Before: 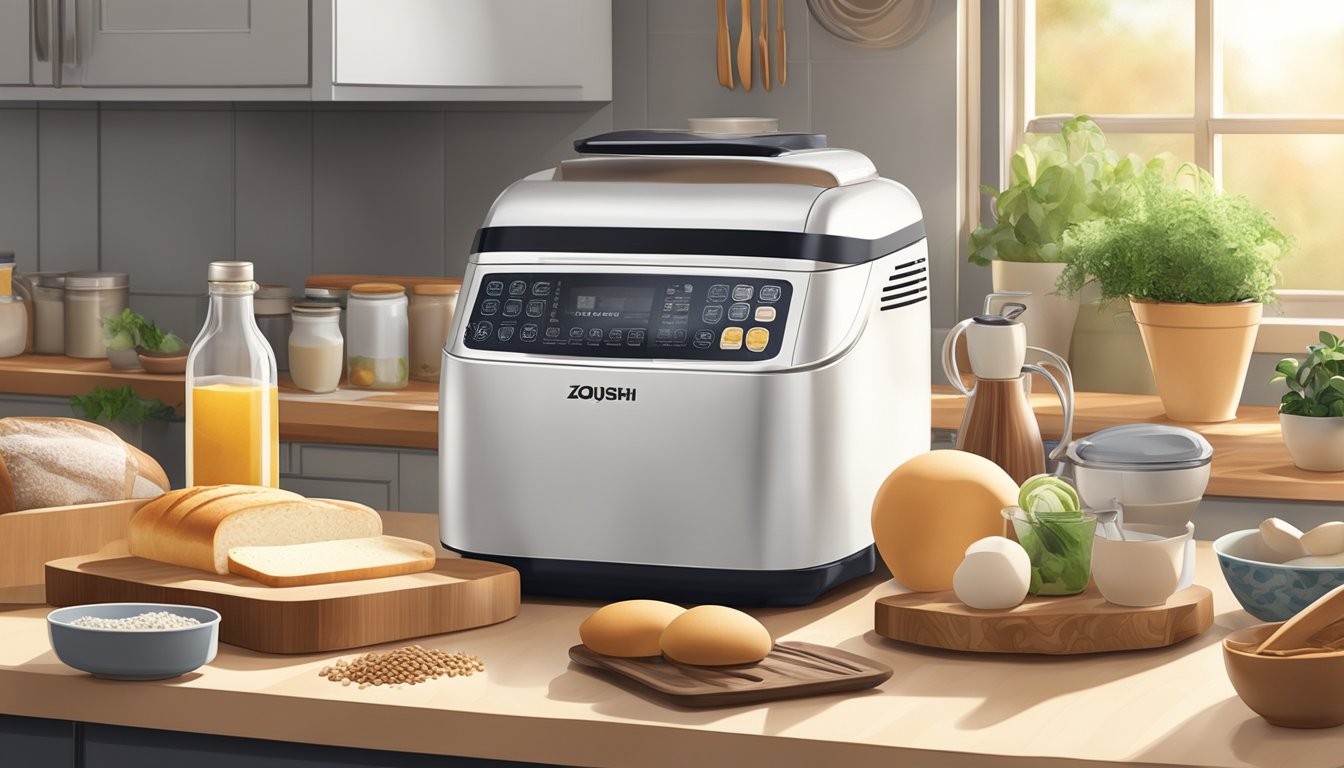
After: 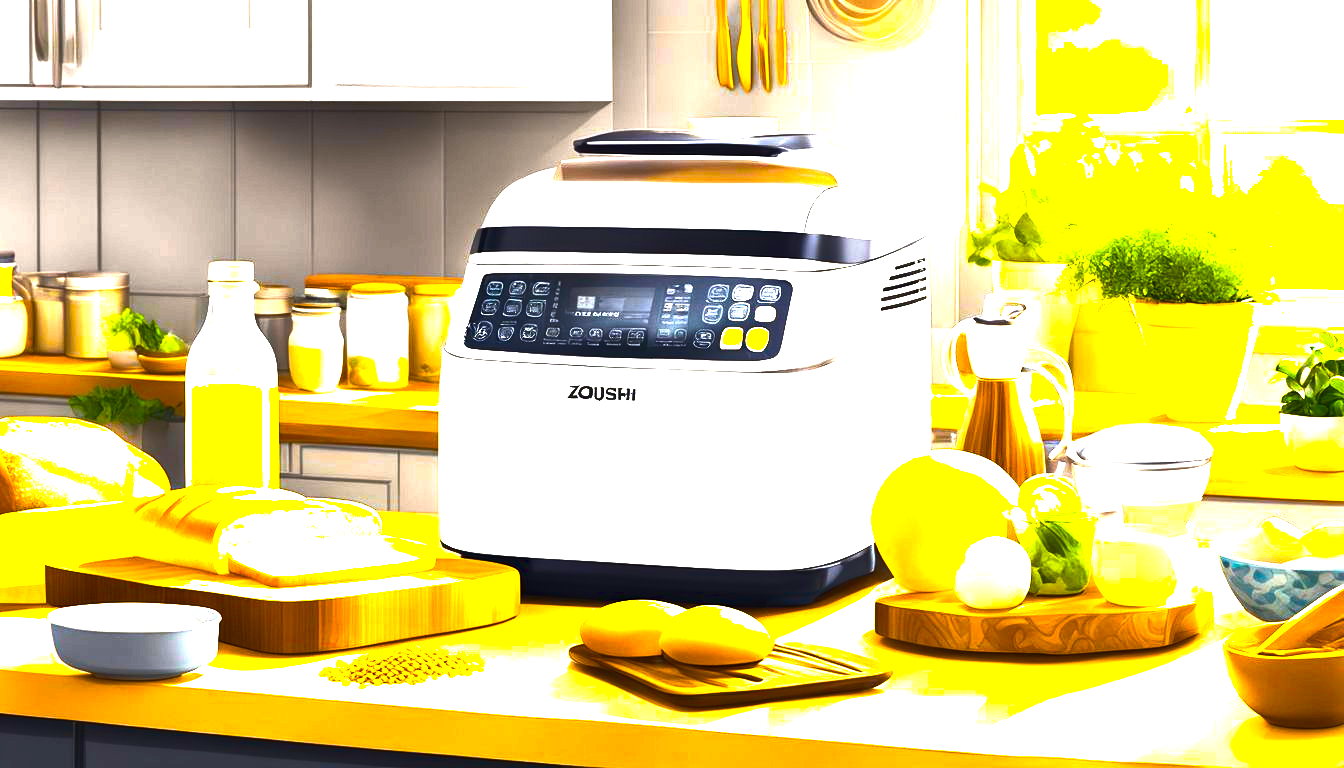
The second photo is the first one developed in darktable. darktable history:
color balance rgb: linear chroma grading › global chroma 20%, perceptual saturation grading › global saturation 65%, perceptual saturation grading › highlights 60%, perceptual saturation grading › mid-tones 50%, perceptual saturation grading › shadows 50%, perceptual brilliance grading › global brilliance 30%, perceptual brilliance grading › highlights 50%, perceptual brilliance grading › mid-tones 50%, perceptual brilliance grading › shadows -22%, global vibrance 20%
tone equalizer: -8 EV -0.75 EV, -7 EV -0.7 EV, -6 EV -0.6 EV, -5 EV -0.4 EV, -3 EV 0.4 EV, -2 EV 0.6 EV, -1 EV 0.7 EV, +0 EV 0.75 EV, edges refinement/feathering 500, mask exposure compensation -1.57 EV, preserve details no
exposure: exposure 0.258 EV, compensate highlight preservation false
